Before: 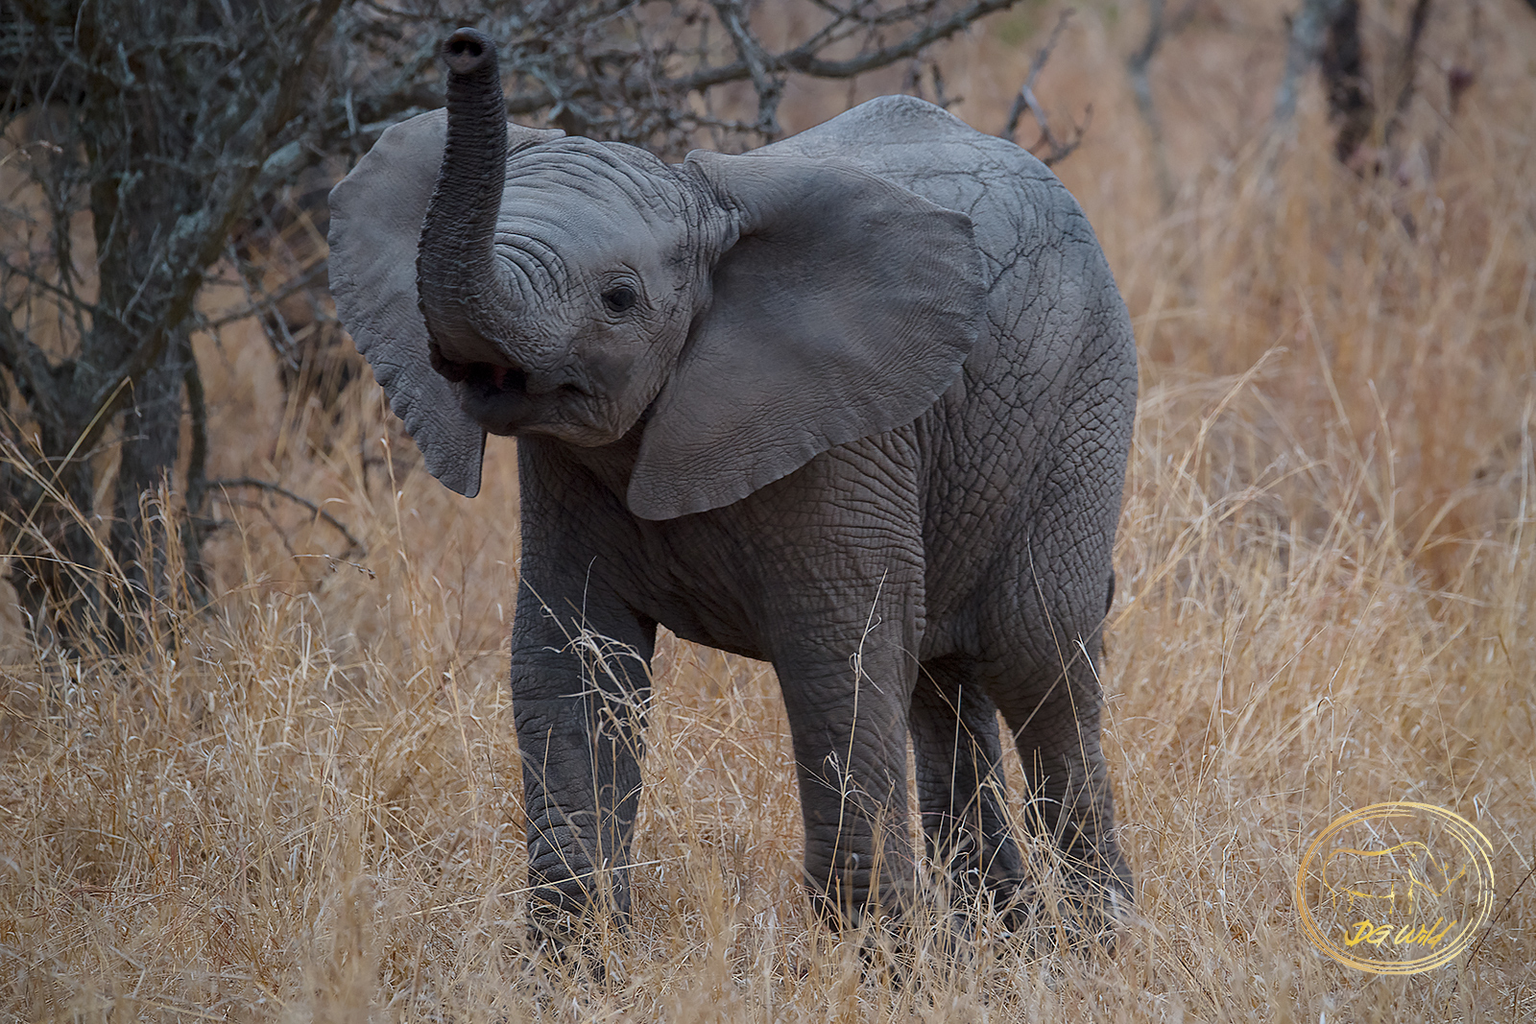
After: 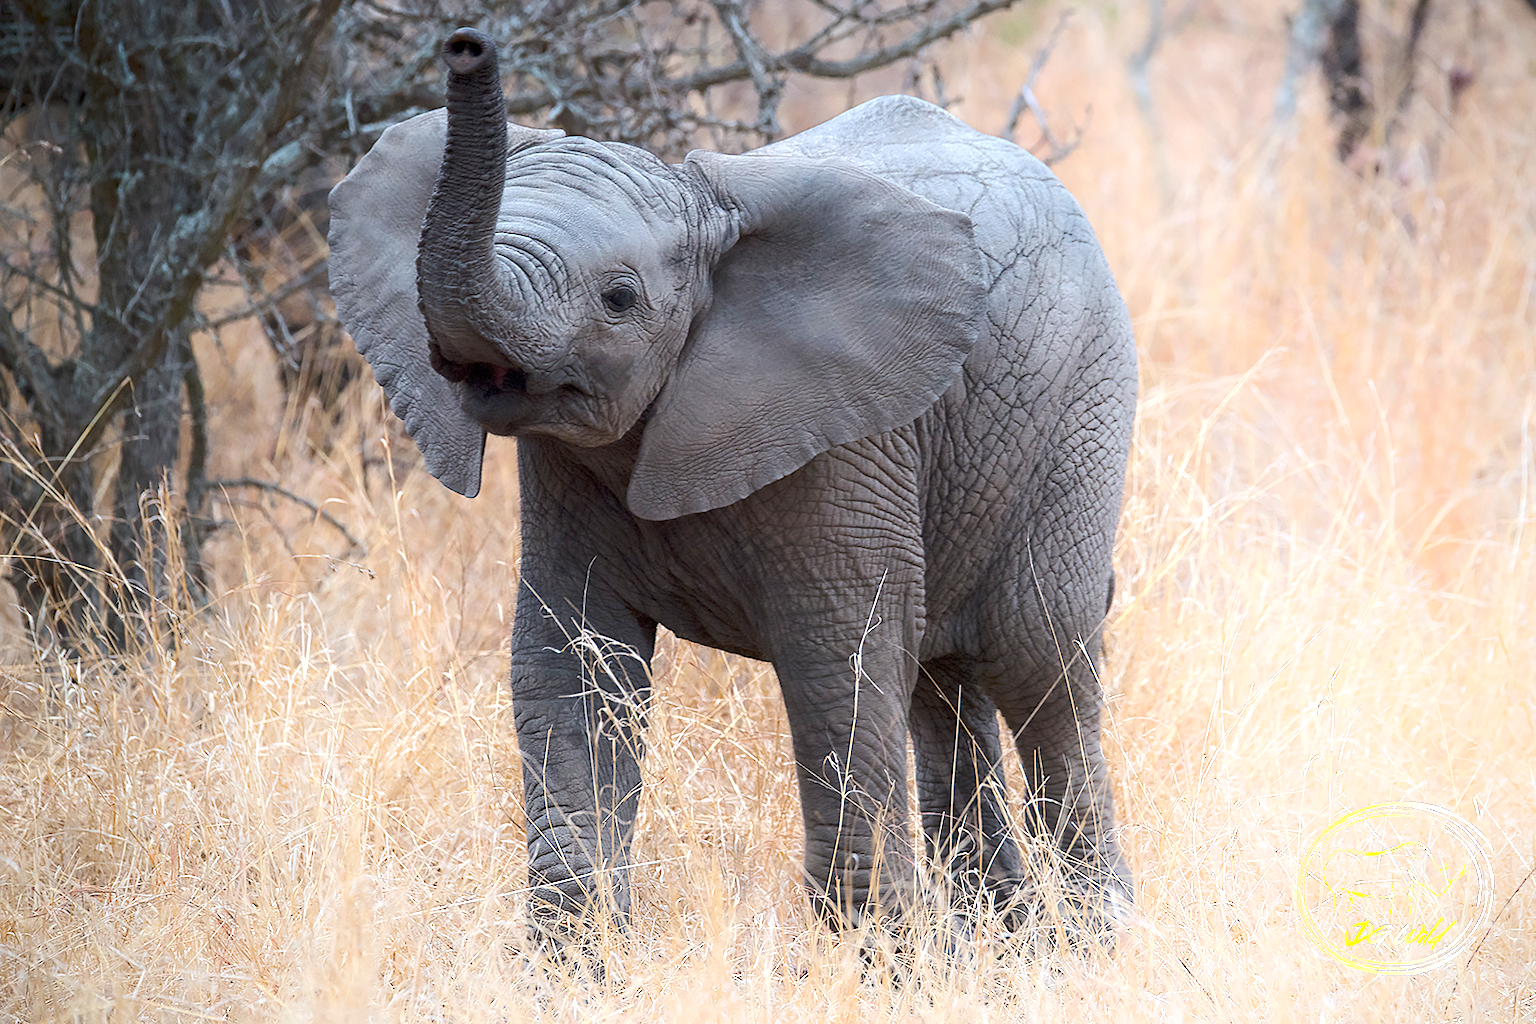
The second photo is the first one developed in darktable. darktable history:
shadows and highlights: shadows -54.3, highlights 86.09, soften with gaussian
exposure: exposure 1.223 EV, compensate highlight preservation false
